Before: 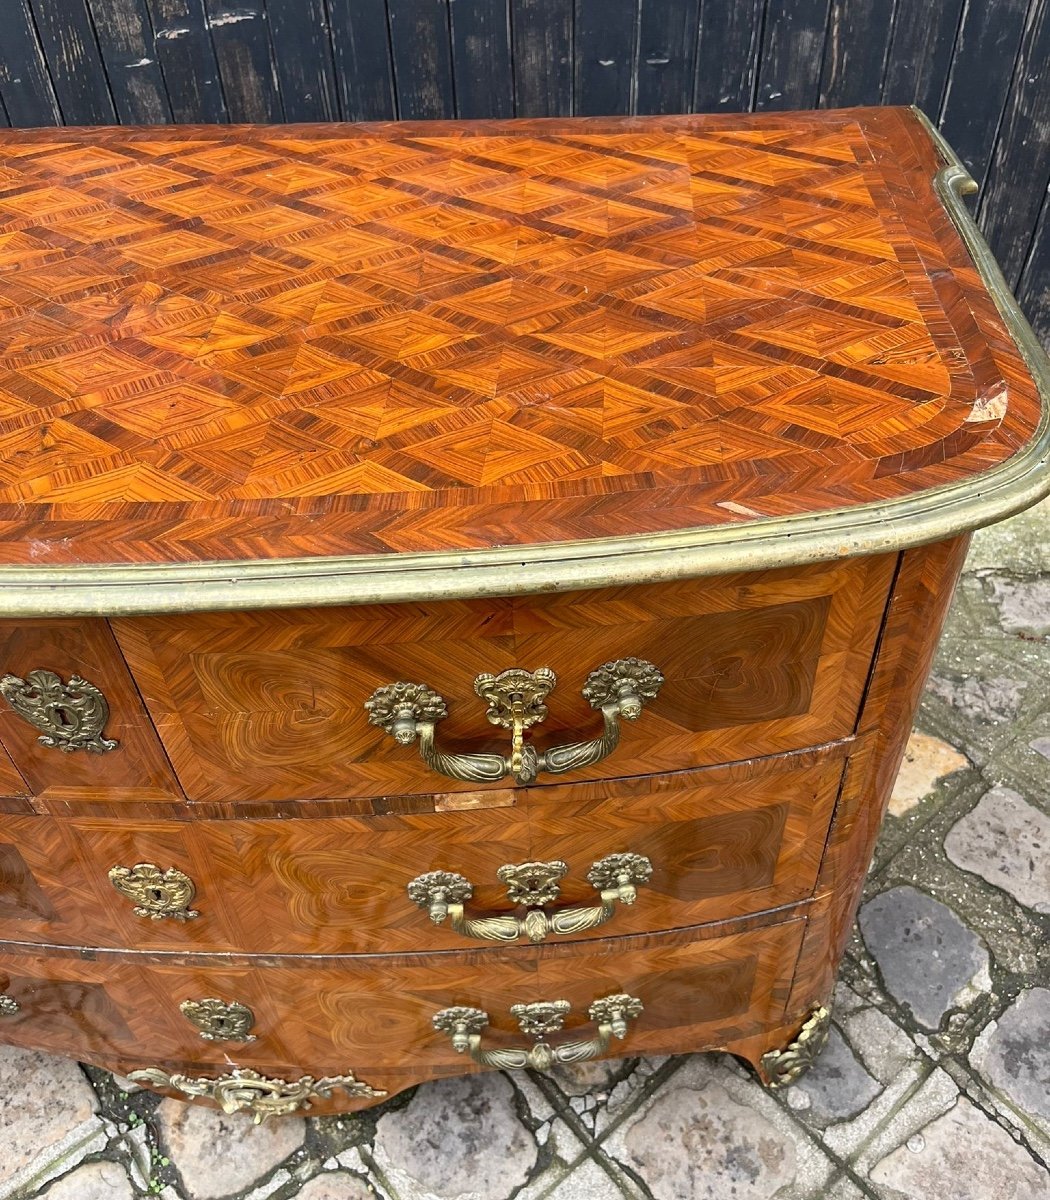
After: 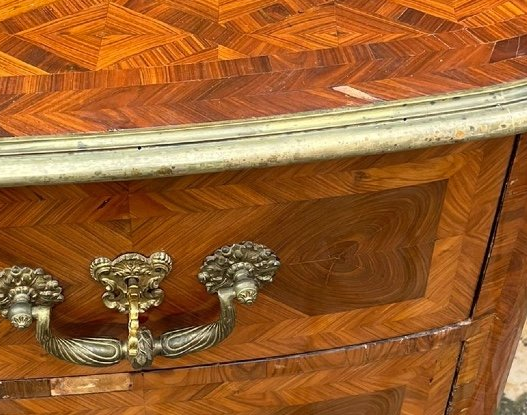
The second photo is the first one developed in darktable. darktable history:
shadows and highlights: radius 108.52, shadows 40.68, highlights -72.88, low approximation 0.01, soften with gaussian
crop: left 36.607%, top 34.735%, right 13.146%, bottom 30.611%
